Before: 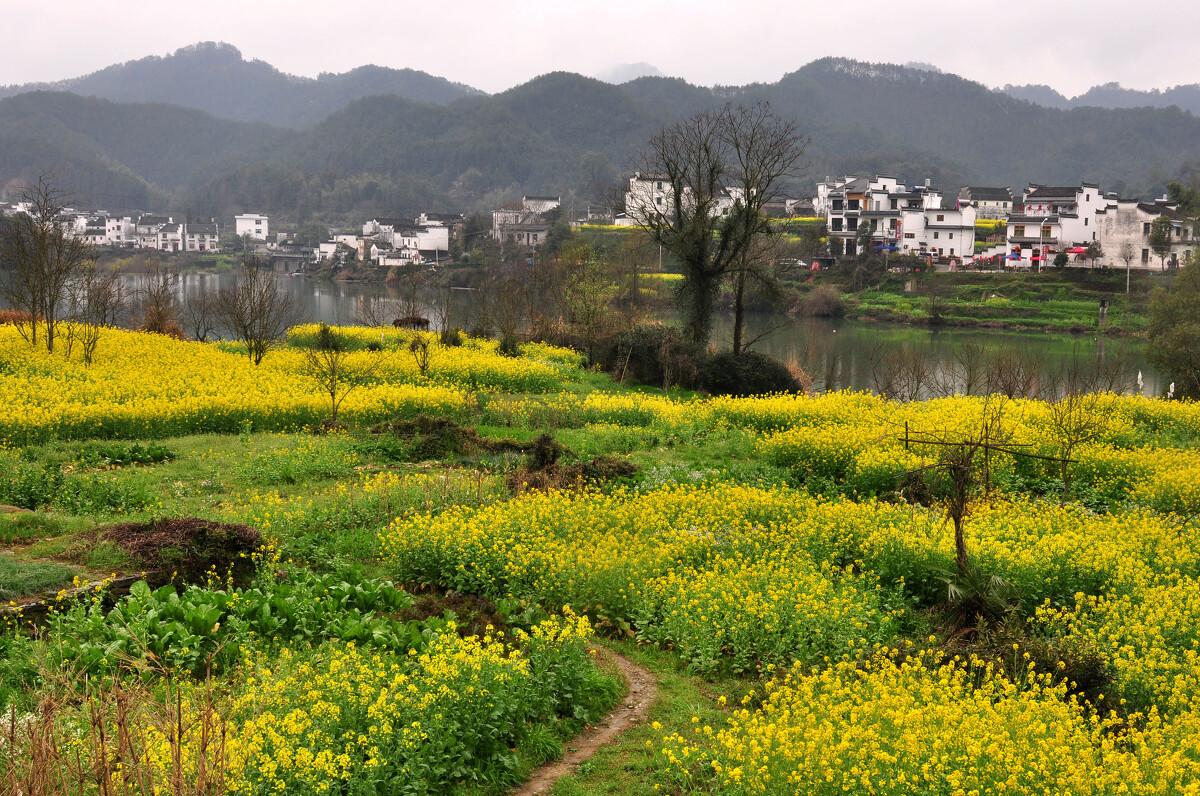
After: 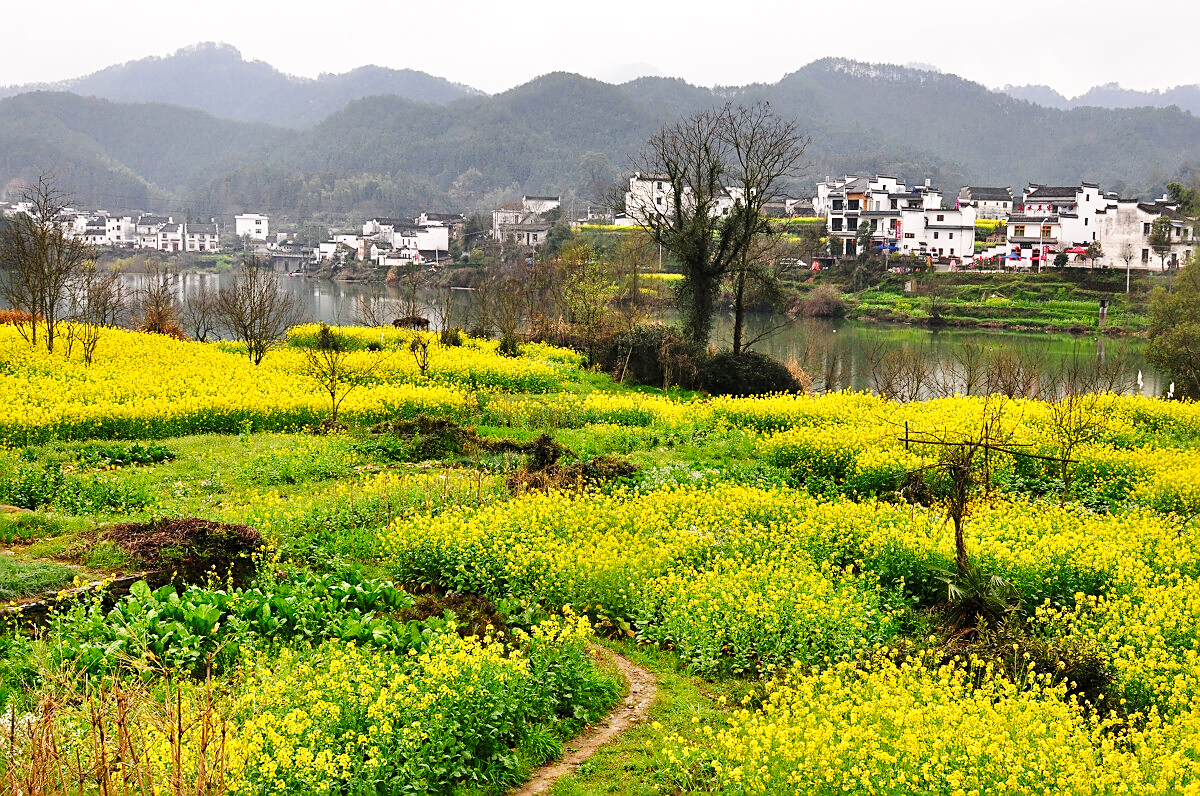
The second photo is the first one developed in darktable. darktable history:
base curve: curves: ch0 [(0, 0) (0.028, 0.03) (0.121, 0.232) (0.46, 0.748) (0.859, 0.968) (1, 1)], preserve colors none
color balance rgb: perceptual saturation grading › global saturation 19.384%, global vibrance -23.849%
sharpen: on, module defaults
